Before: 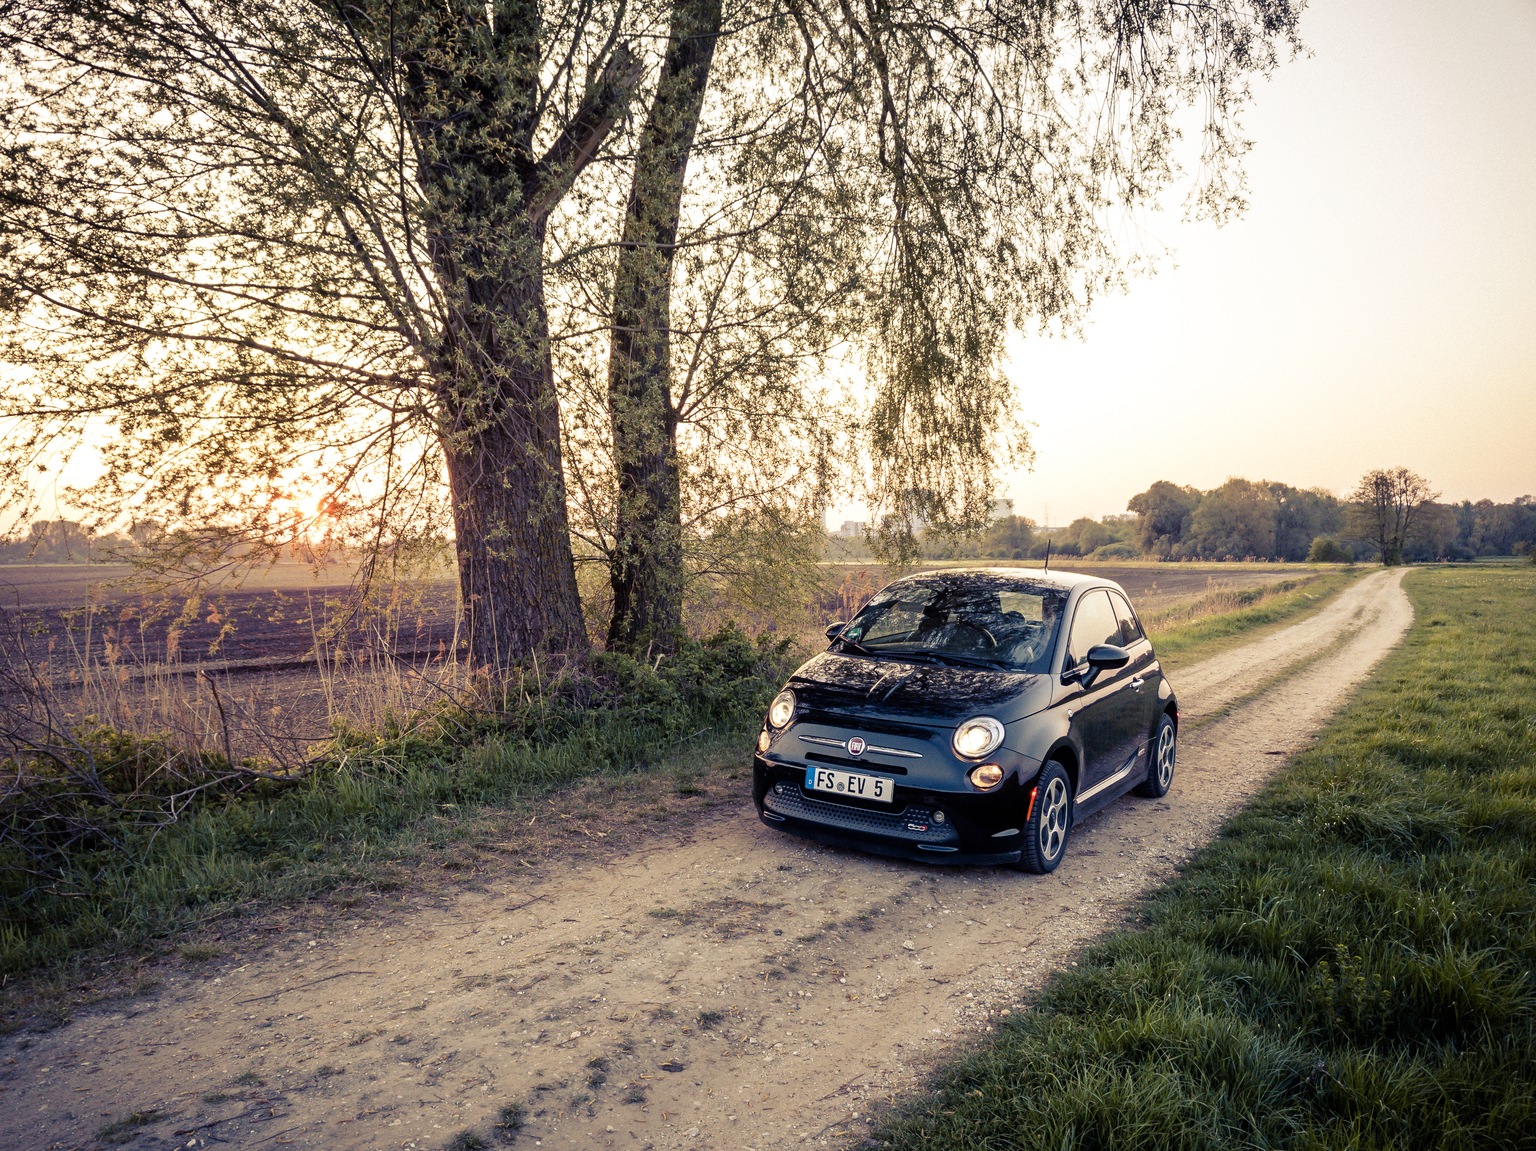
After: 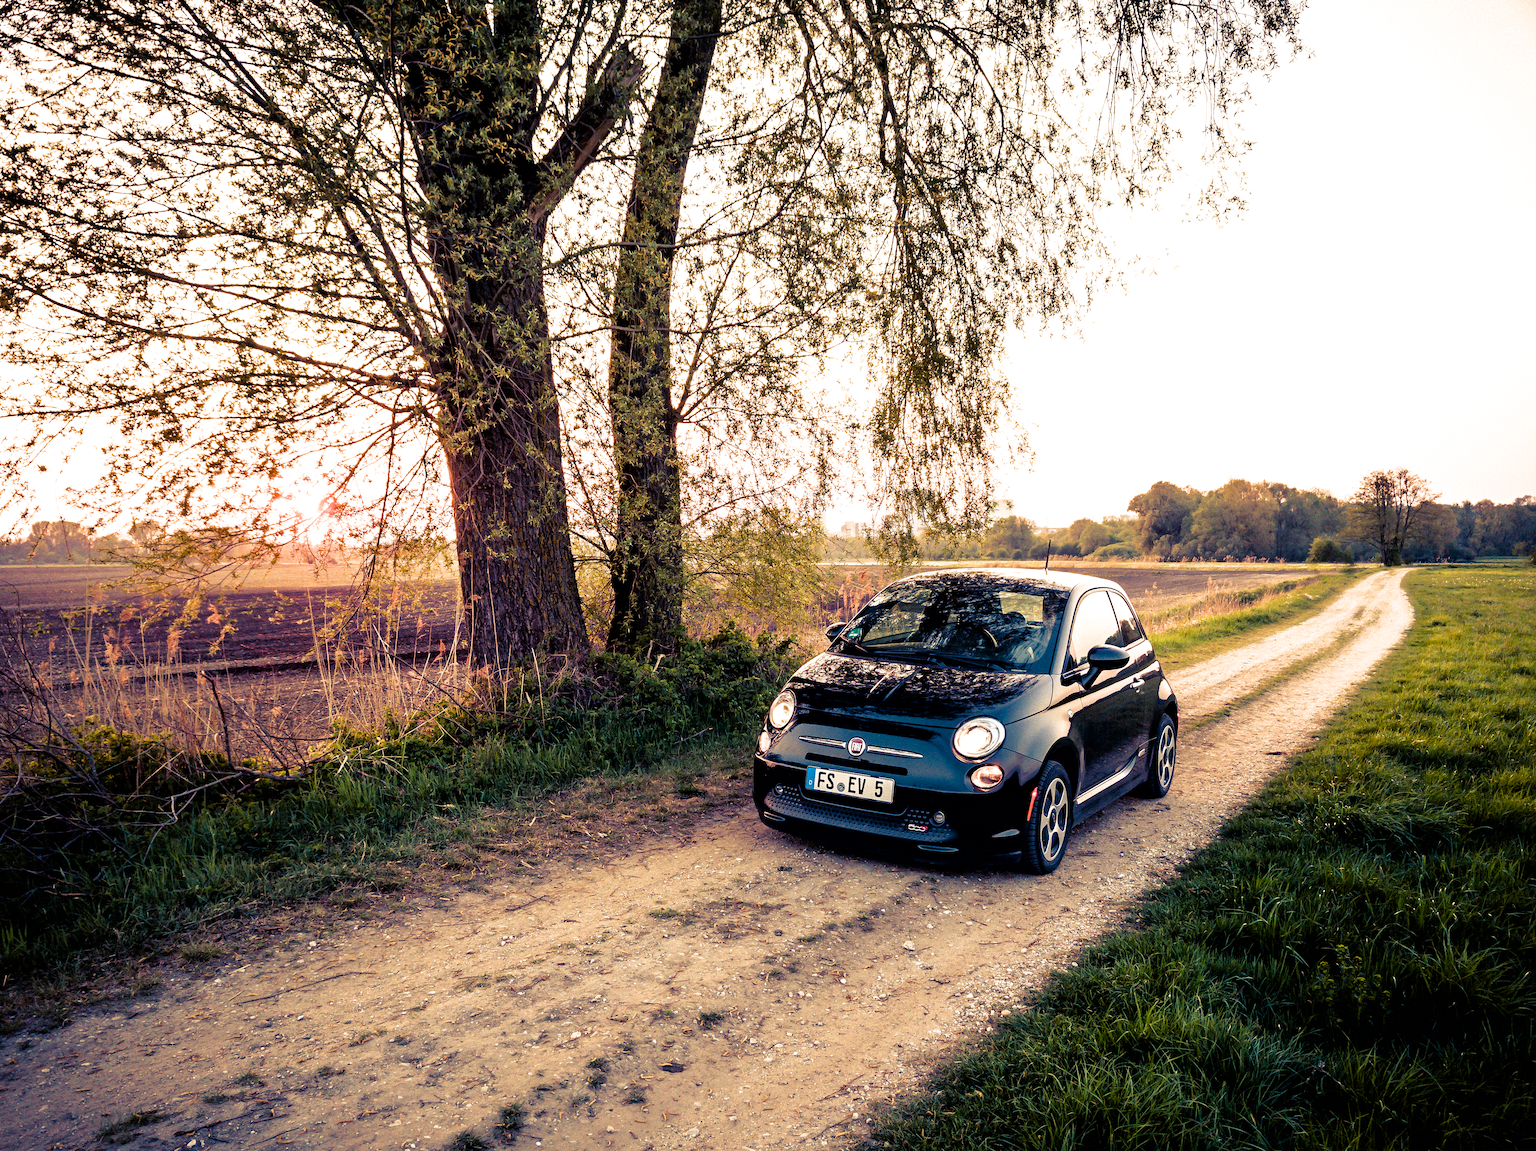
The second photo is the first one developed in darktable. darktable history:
filmic rgb: black relative exposure -8.22 EV, white relative exposure 2.2 EV, target white luminance 99.997%, hardness 7.14, latitude 75.57%, contrast 1.315, highlights saturation mix -1.89%, shadows ↔ highlights balance 29.63%, color science v6 (2022)
color balance rgb: highlights gain › luminance 5.849%, highlights gain › chroma 1.289%, highlights gain › hue 89.38°, perceptual saturation grading › global saturation 30.946%, global vibrance 20%
